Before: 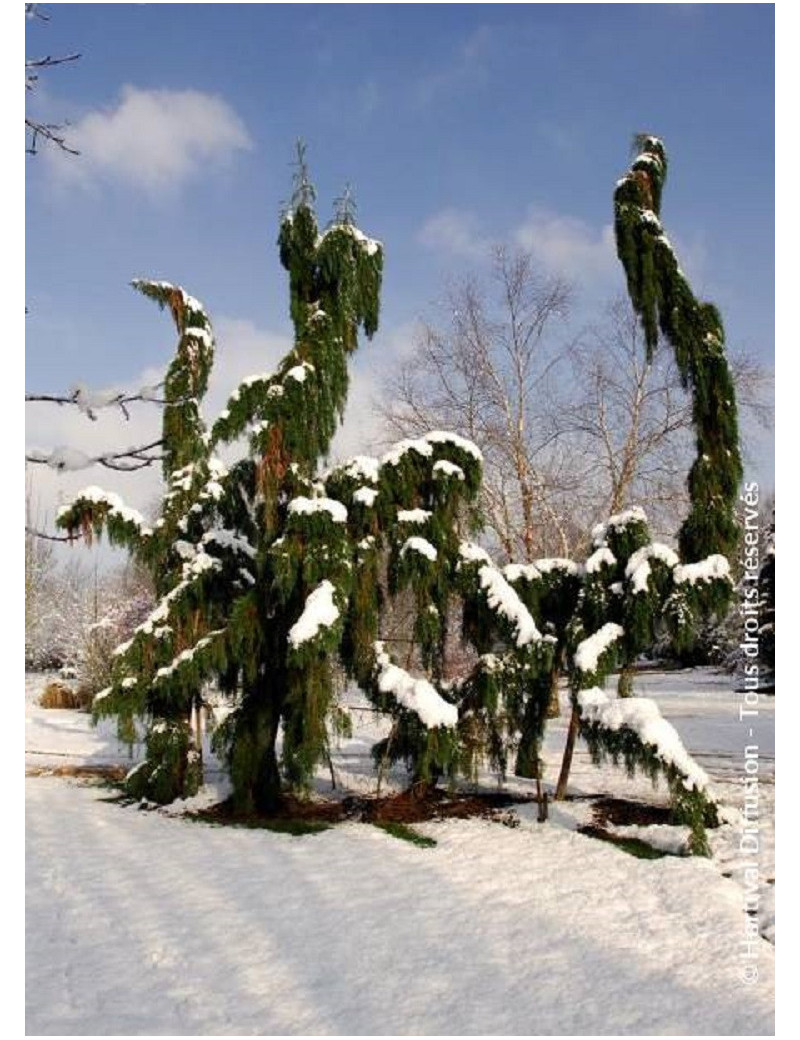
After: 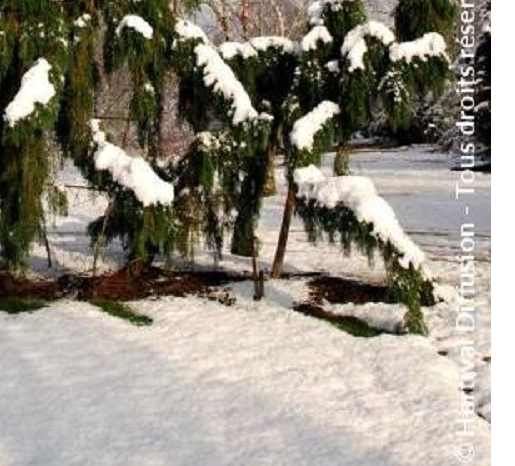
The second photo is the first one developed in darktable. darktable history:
crop and rotate: left 35.509%, top 50.238%, bottom 4.934%
tone equalizer: on, module defaults
